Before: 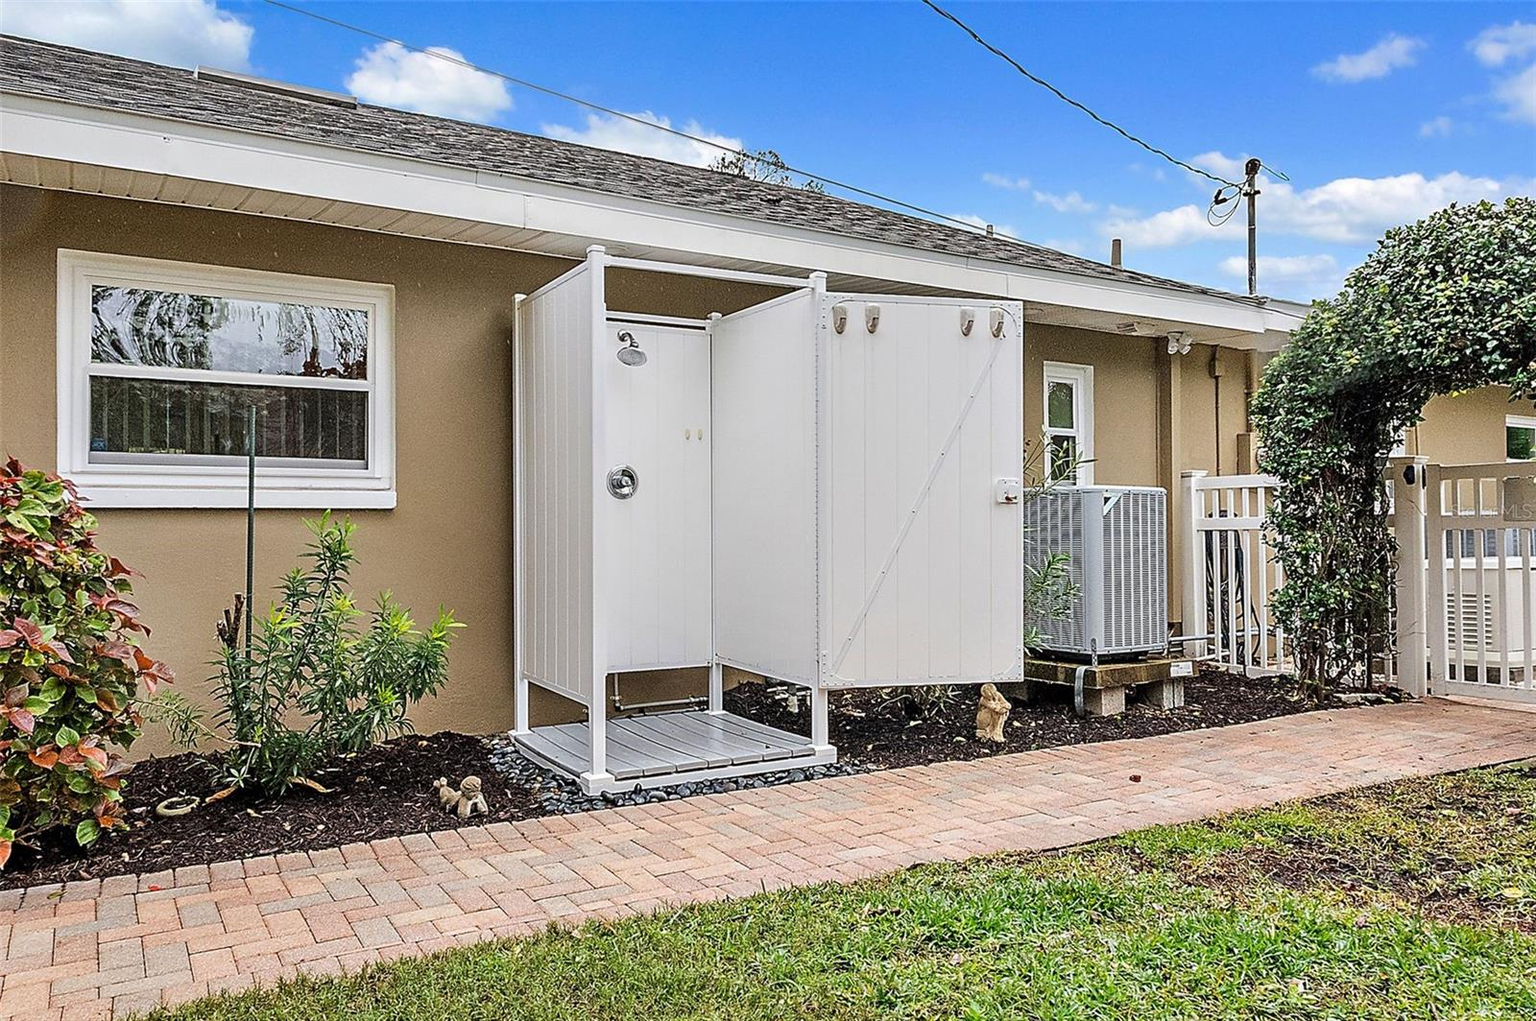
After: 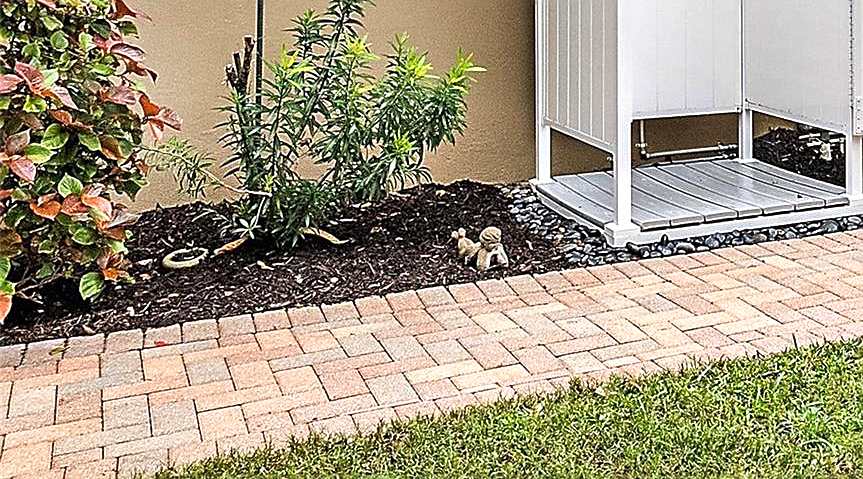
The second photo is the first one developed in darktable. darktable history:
shadows and highlights: soften with gaussian
crop and rotate: top 54.732%, right 46.039%, bottom 0.233%
exposure: black level correction 0, exposure 0.499 EV, compensate exposure bias true, compensate highlight preservation false
sharpen: on, module defaults
